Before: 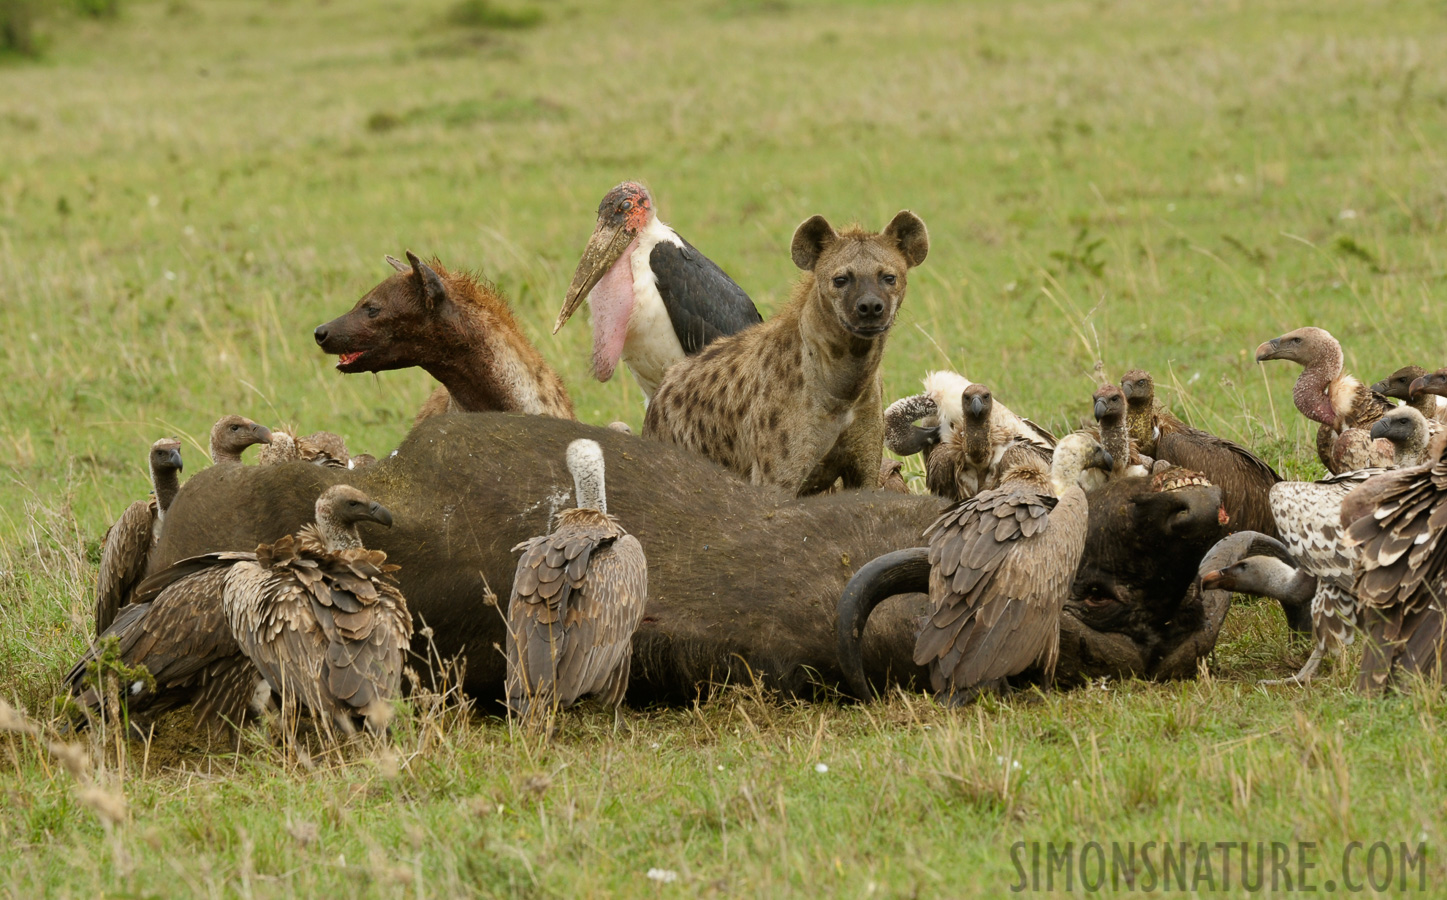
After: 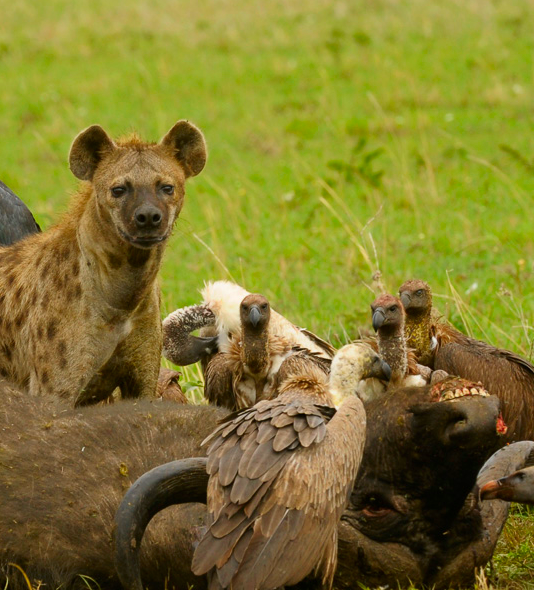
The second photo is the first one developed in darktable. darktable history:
tone equalizer: on, module defaults
color contrast: green-magenta contrast 1.69, blue-yellow contrast 1.49
crop and rotate: left 49.936%, top 10.094%, right 13.136%, bottom 24.256%
